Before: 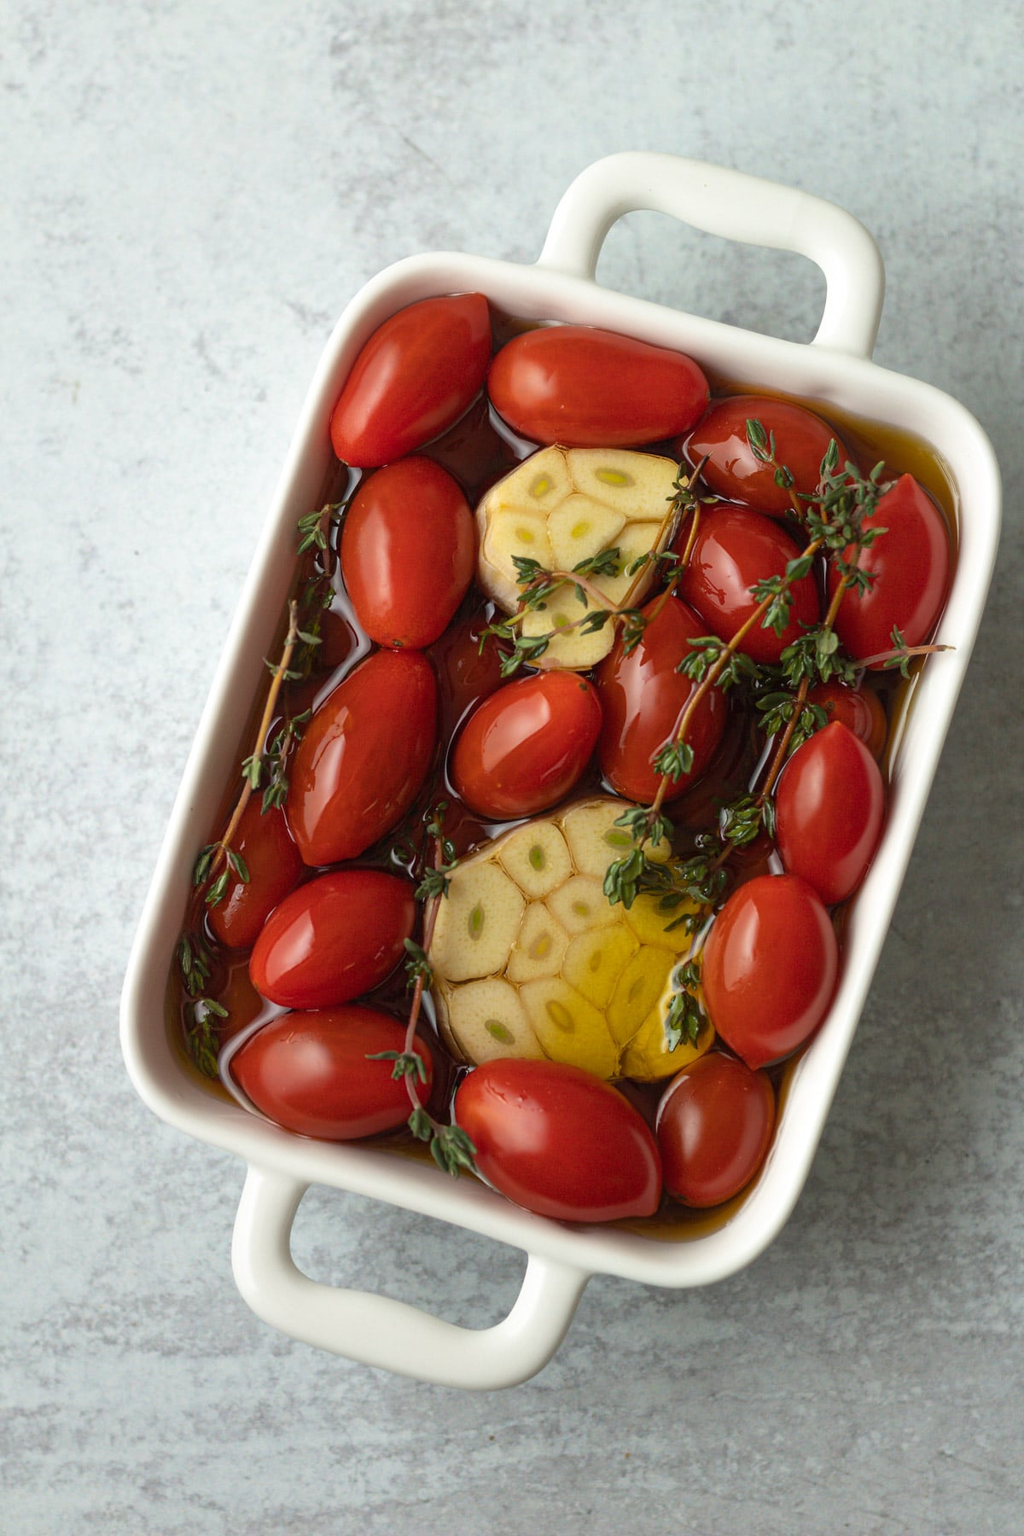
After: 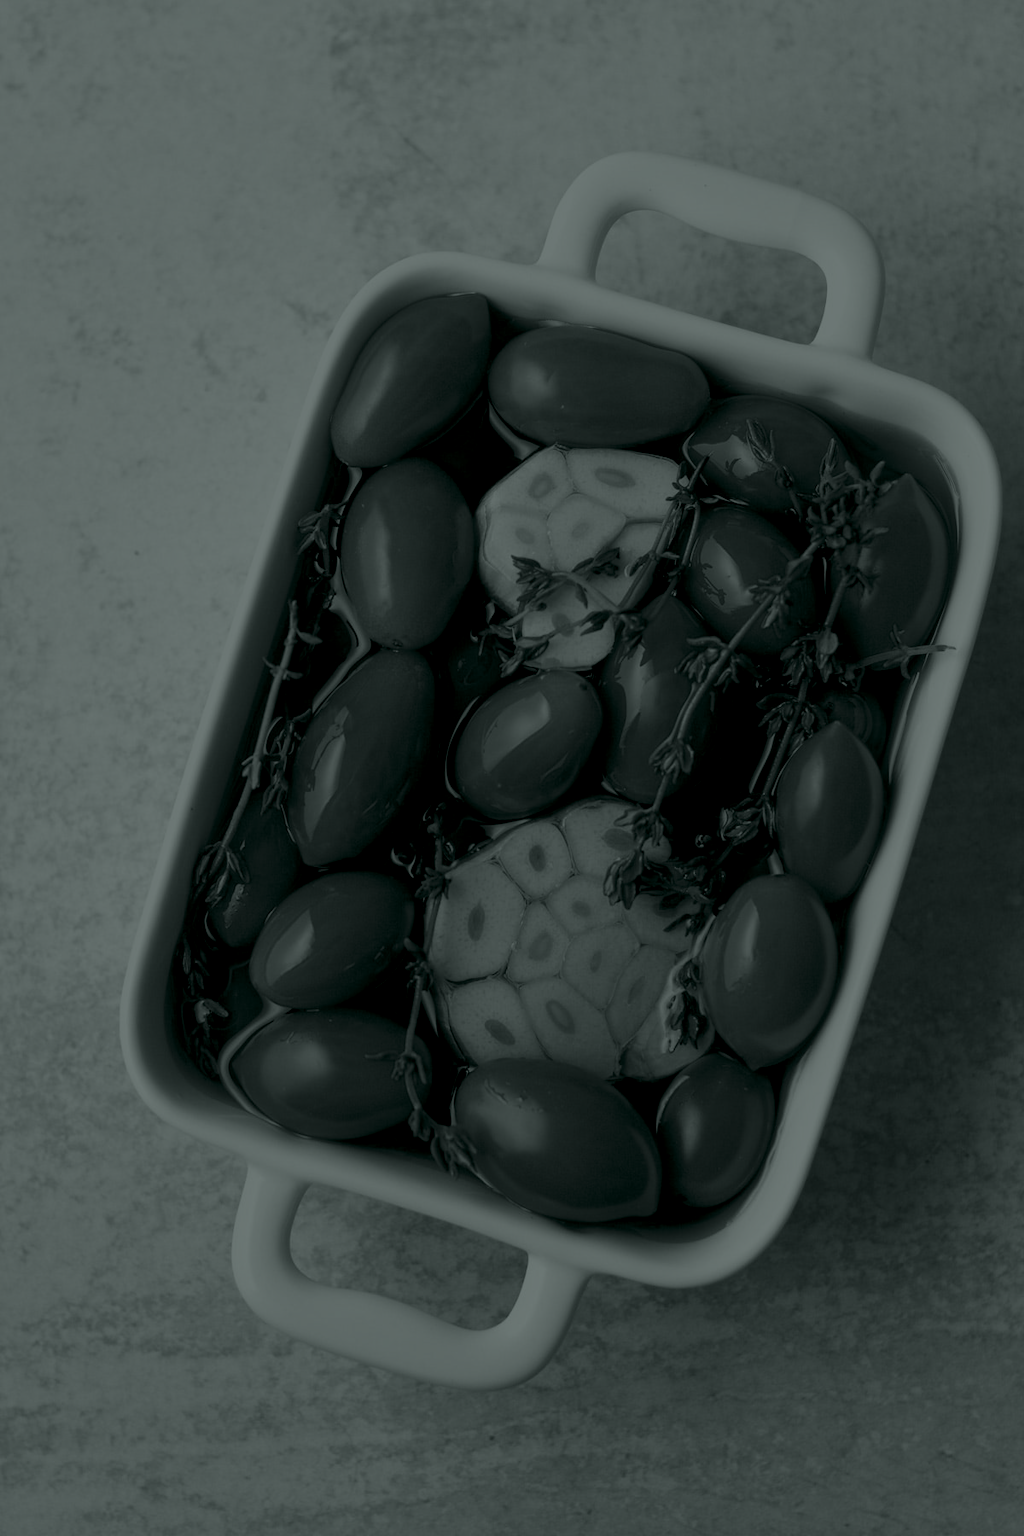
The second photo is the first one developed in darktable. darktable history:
colorize: hue 90°, saturation 19%, lightness 1.59%, version 1
haze removal: strength -0.09, distance 0.358, compatibility mode true, adaptive false
exposure: black level correction 0, exposure 0.7 EV, compensate exposure bias true, compensate highlight preservation false
